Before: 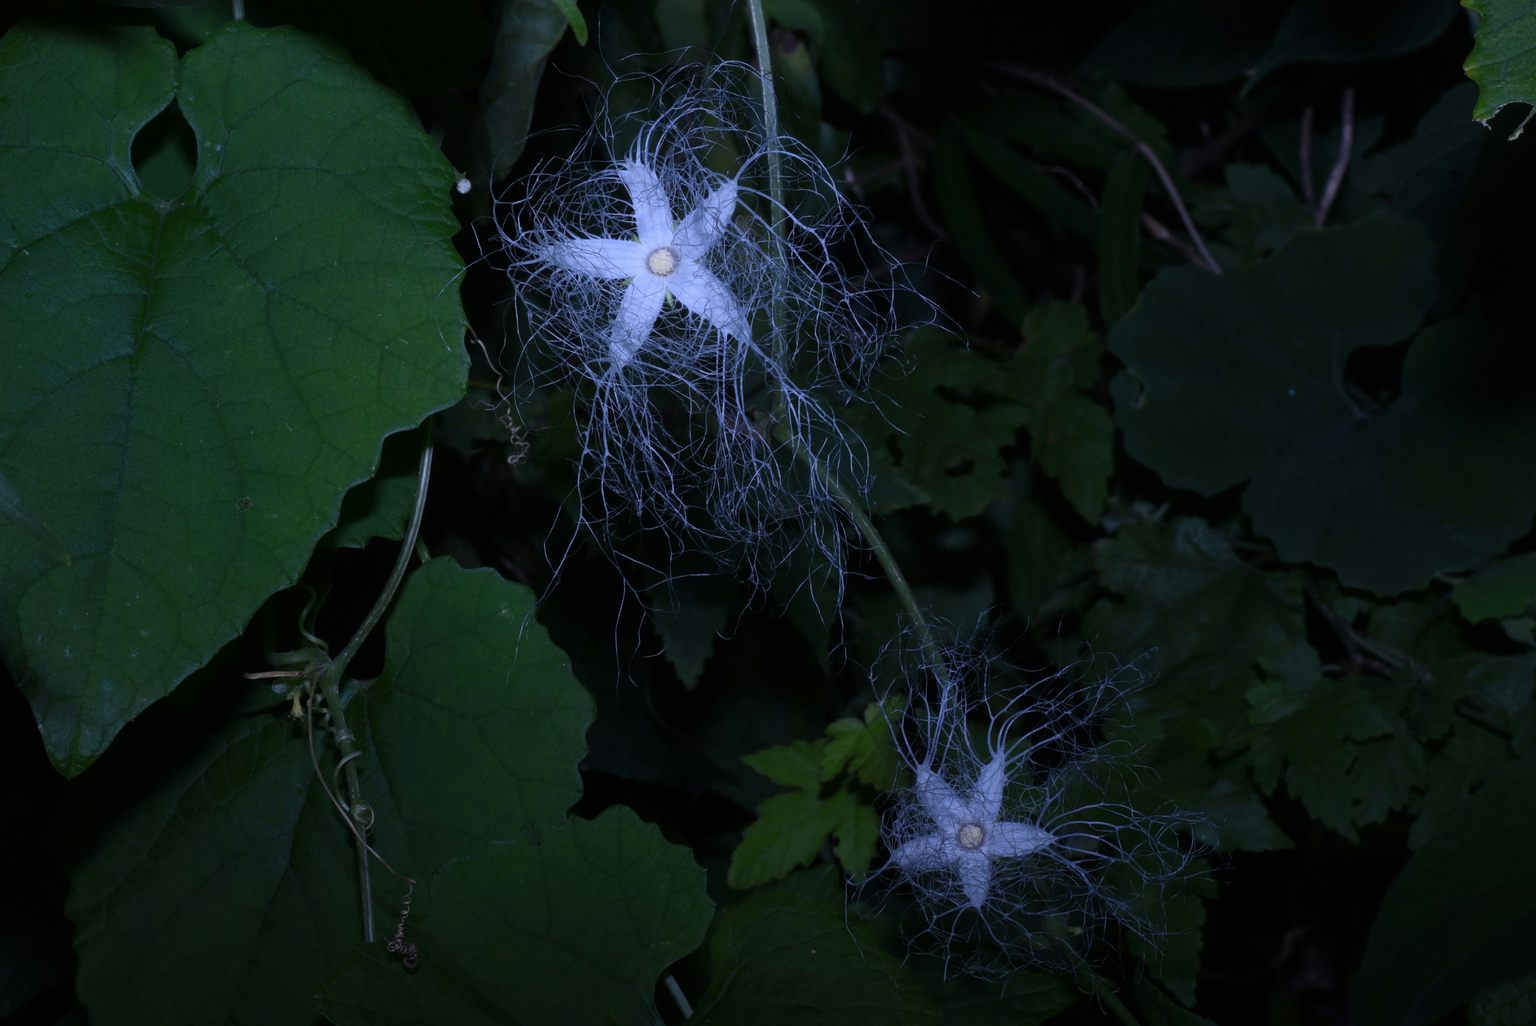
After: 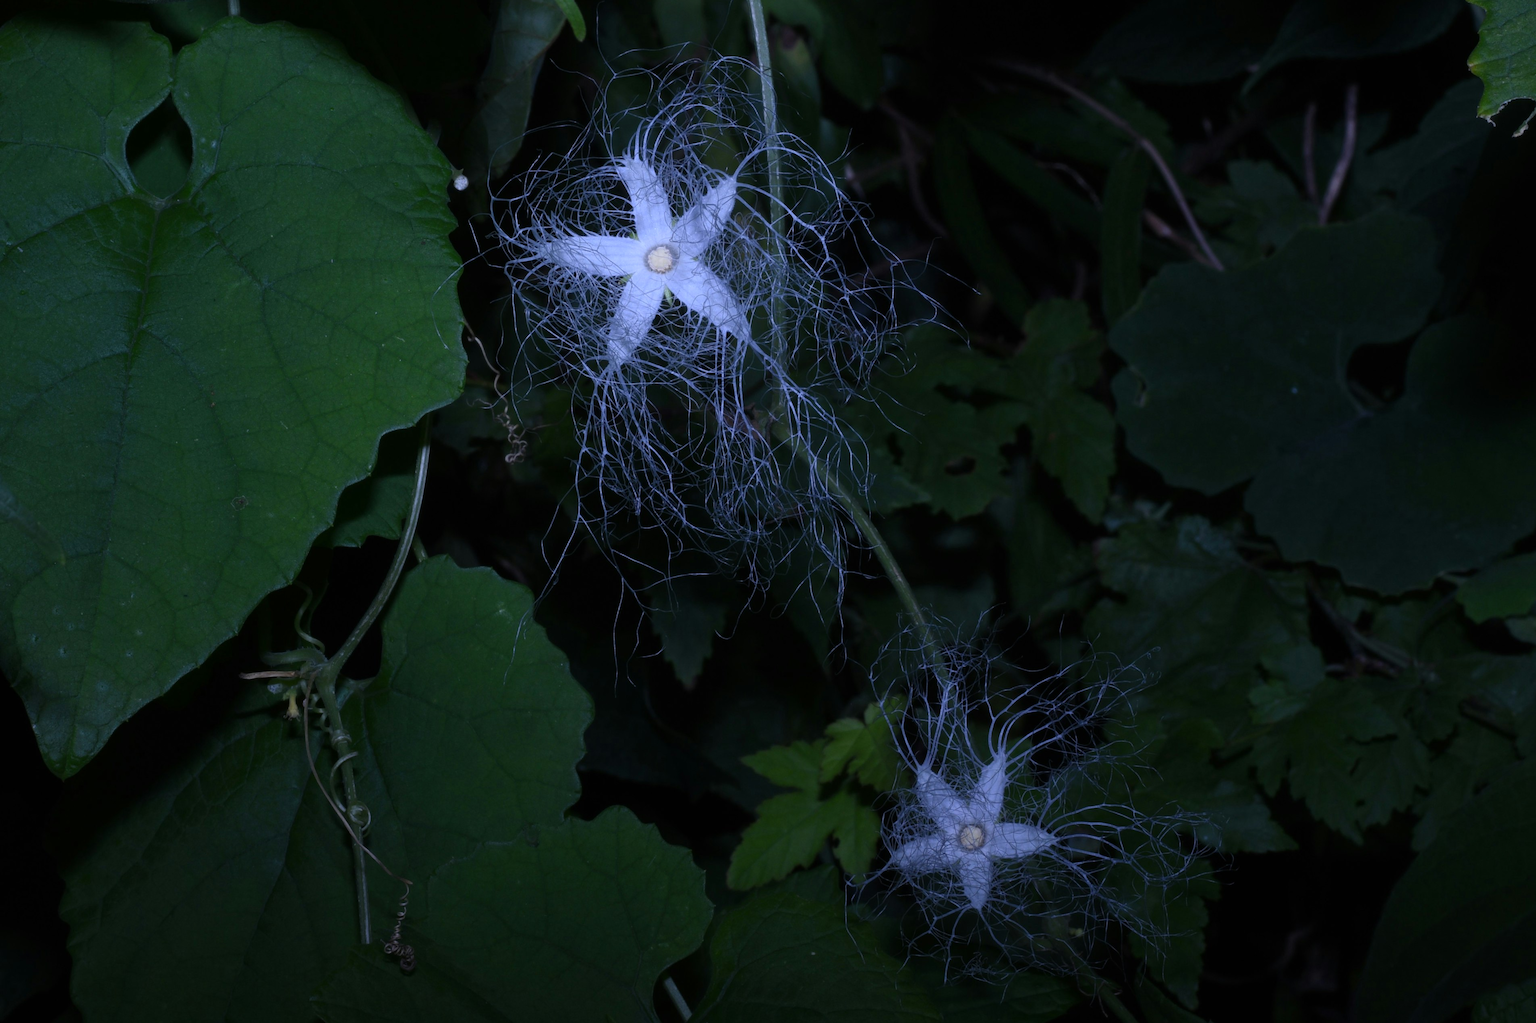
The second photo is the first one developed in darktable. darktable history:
crop: left 0.434%, top 0.485%, right 0.244%, bottom 0.386%
levels: levels [0, 0.492, 0.984]
